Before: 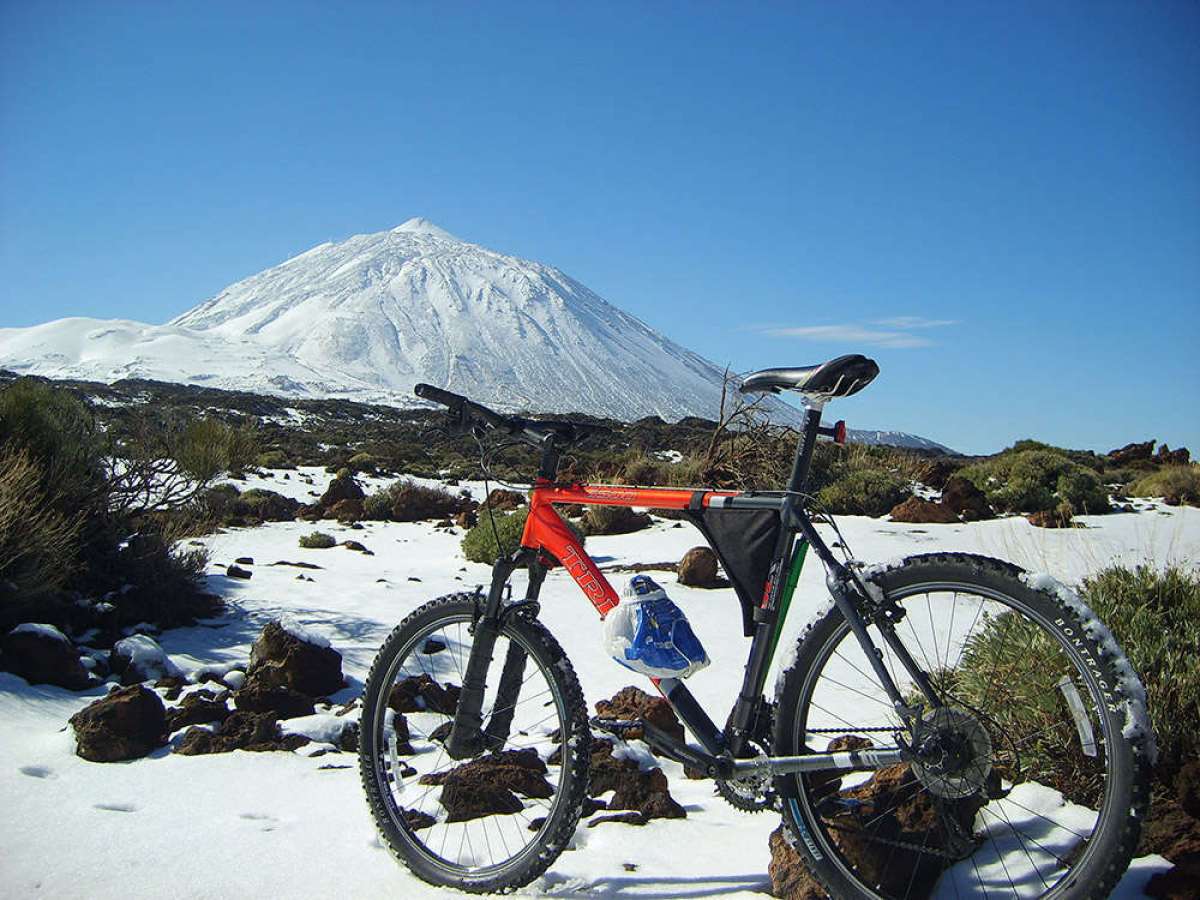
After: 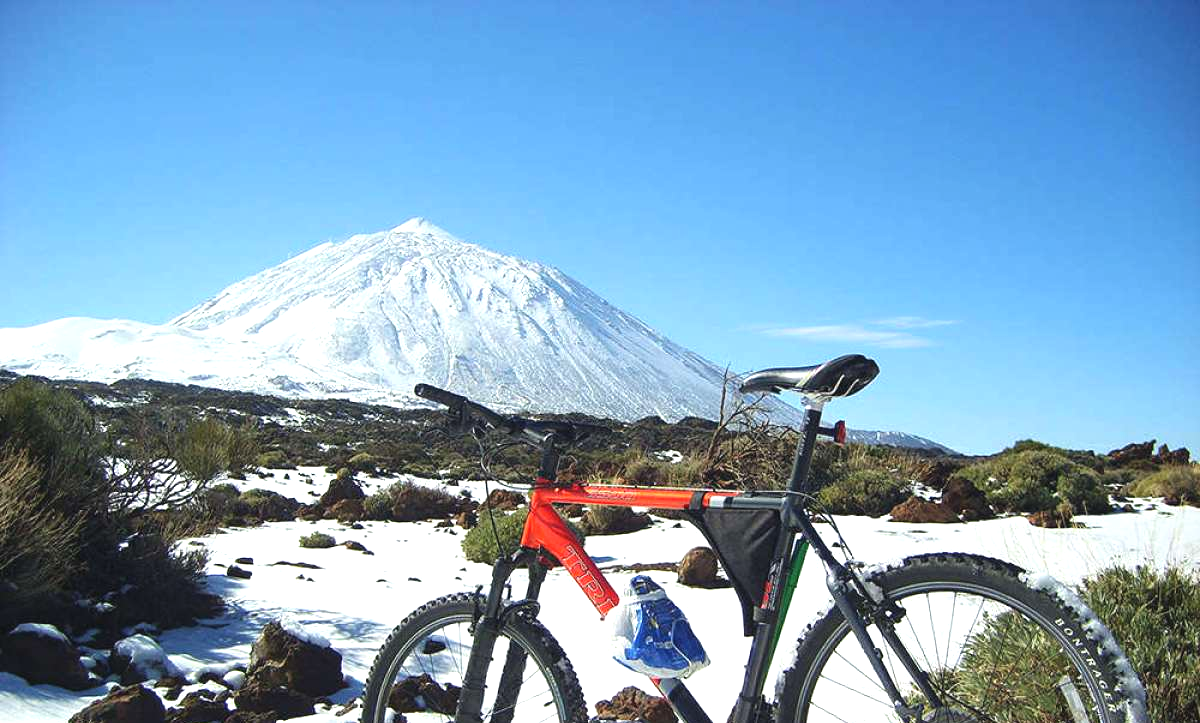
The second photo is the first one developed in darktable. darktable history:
exposure: black level correction -0.002, exposure 0.704 EV, compensate exposure bias true, compensate highlight preservation false
crop: bottom 19.566%
